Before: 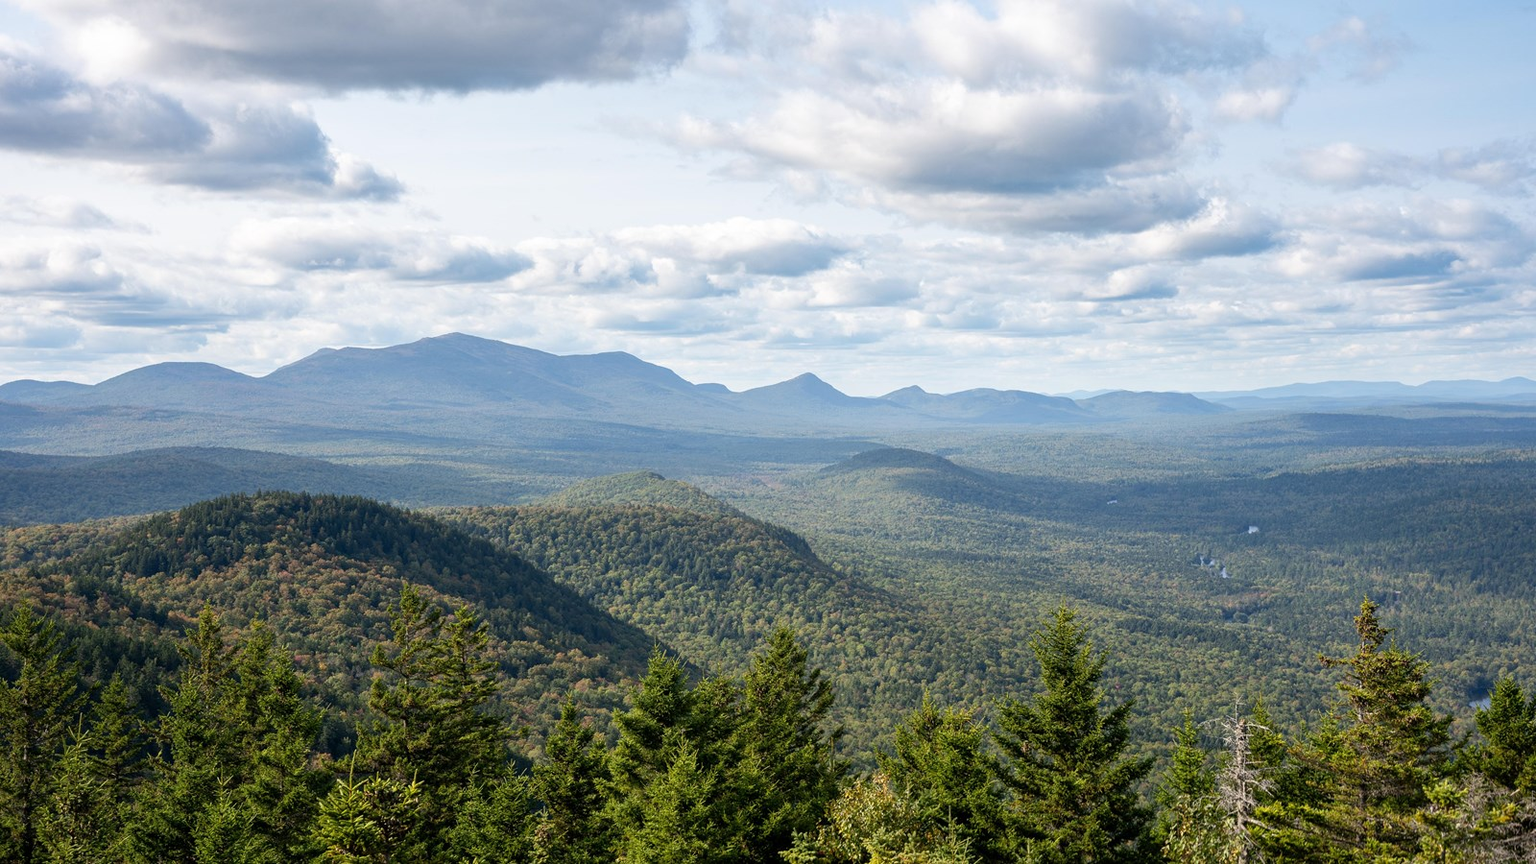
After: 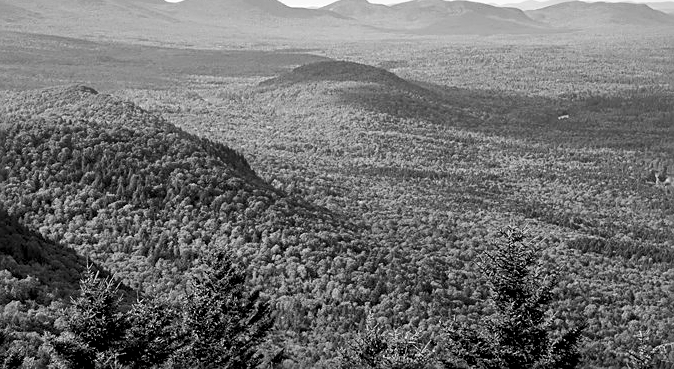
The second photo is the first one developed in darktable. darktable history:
crop: left 37.221%, top 45.169%, right 20.63%, bottom 13.777%
local contrast: mode bilateral grid, contrast 20, coarseness 50, detail 150%, midtone range 0.2
tone curve: curves: ch1 [(0, 0) (0.173, 0.145) (0.467, 0.477) (0.808, 0.611) (1, 1)]; ch2 [(0, 0) (0.255, 0.314) (0.498, 0.509) (0.694, 0.64) (1, 1)], color space Lab, independent channels, preserve colors none
sharpen: on, module defaults
monochrome: on, module defaults
color balance rgb: shadows lift › luminance -21.66%, shadows lift › chroma 8.98%, shadows lift › hue 283.37°, power › chroma 1.05%, power › hue 25.59°, highlights gain › luminance 6.08%, highlights gain › chroma 2.55%, highlights gain › hue 90°, global offset › luminance -0.87%, perceptual saturation grading › global saturation 25%, perceptual saturation grading › highlights -28.39%, perceptual saturation grading › shadows 33.98%
contrast brightness saturation: saturation -0.05
